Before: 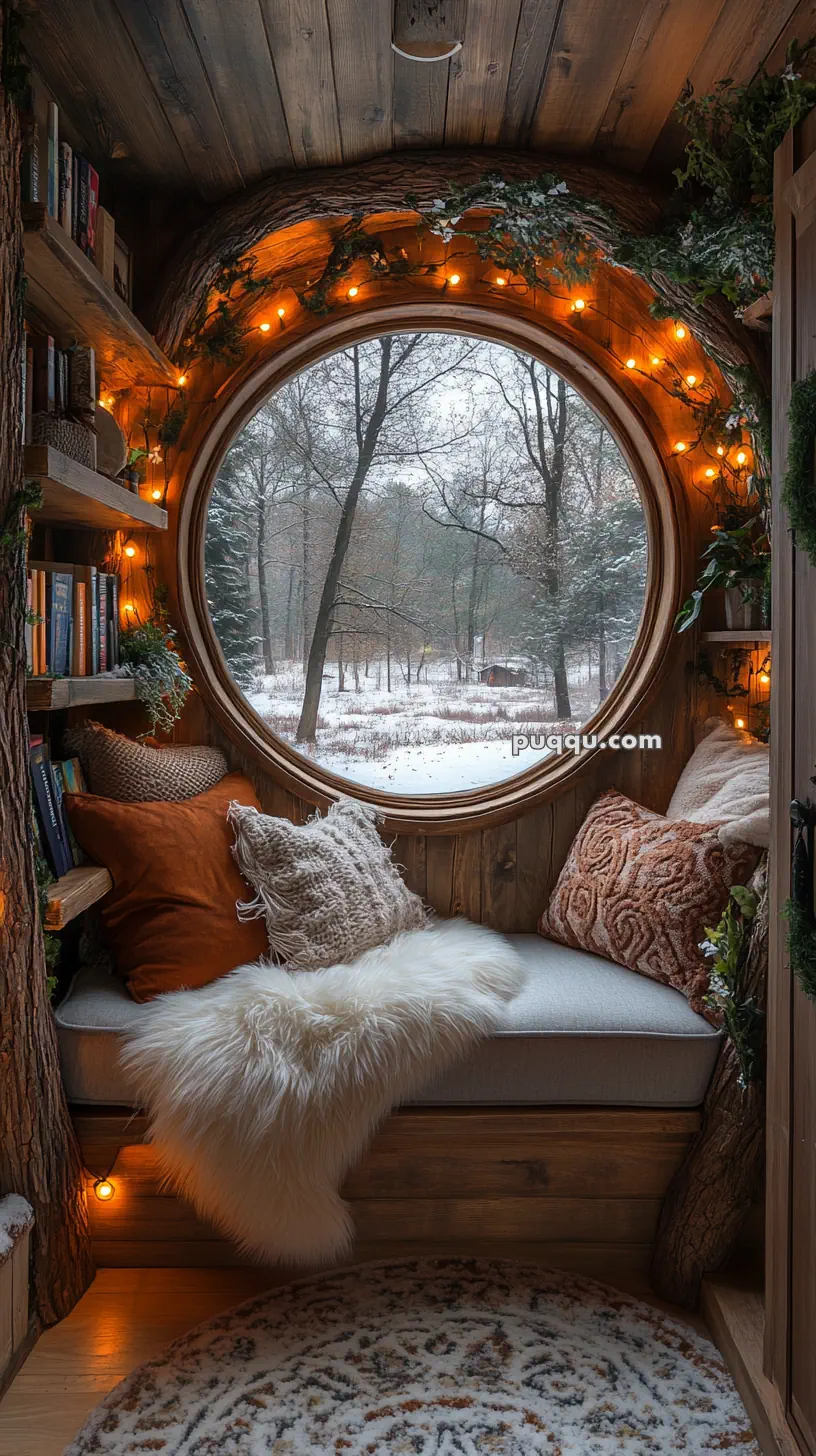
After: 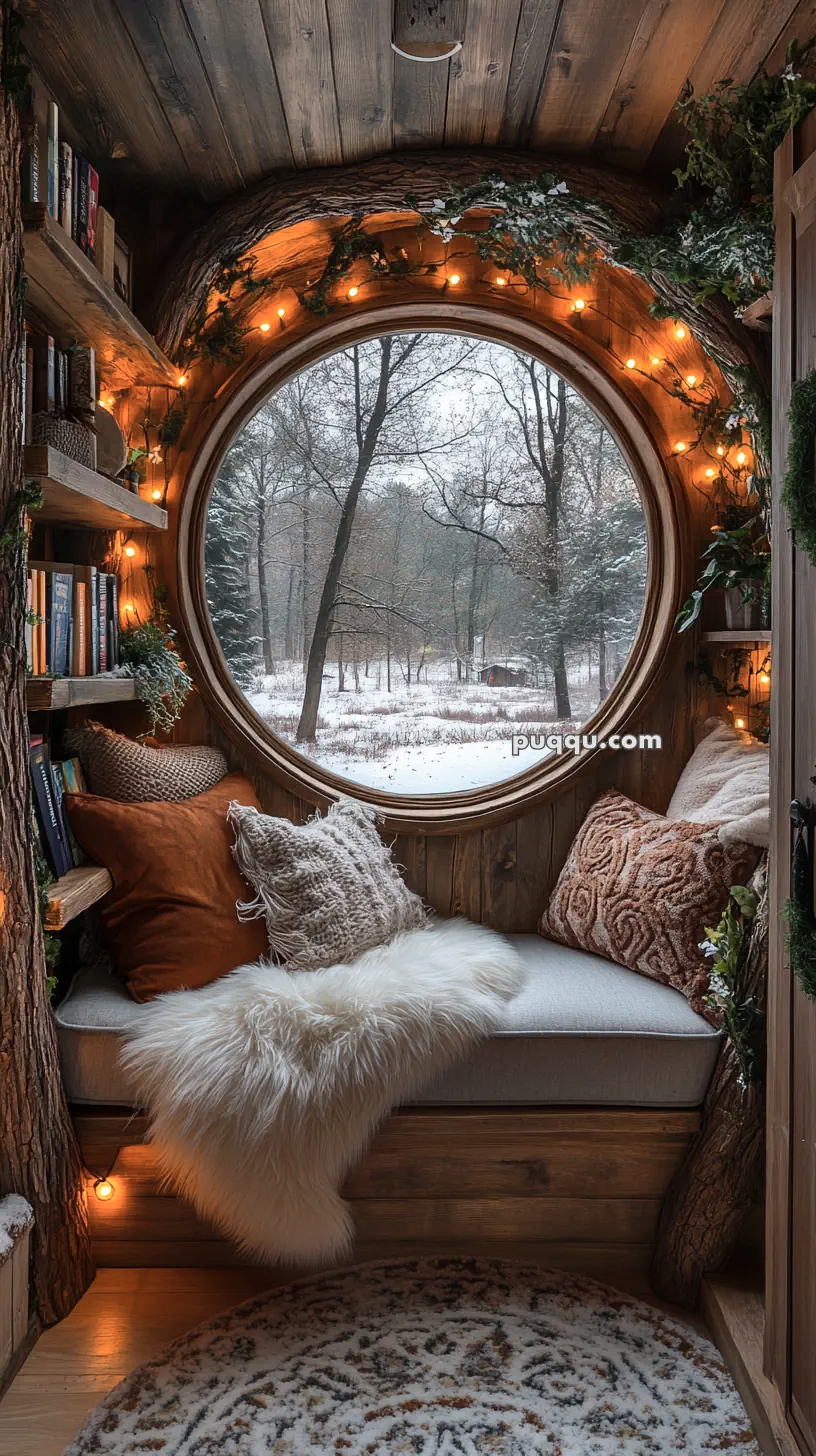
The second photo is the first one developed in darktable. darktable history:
contrast brightness saturation: contrast 0.111, saturation -0.172
shadows and highlights: low approximation 0.01, soften with gaussian
